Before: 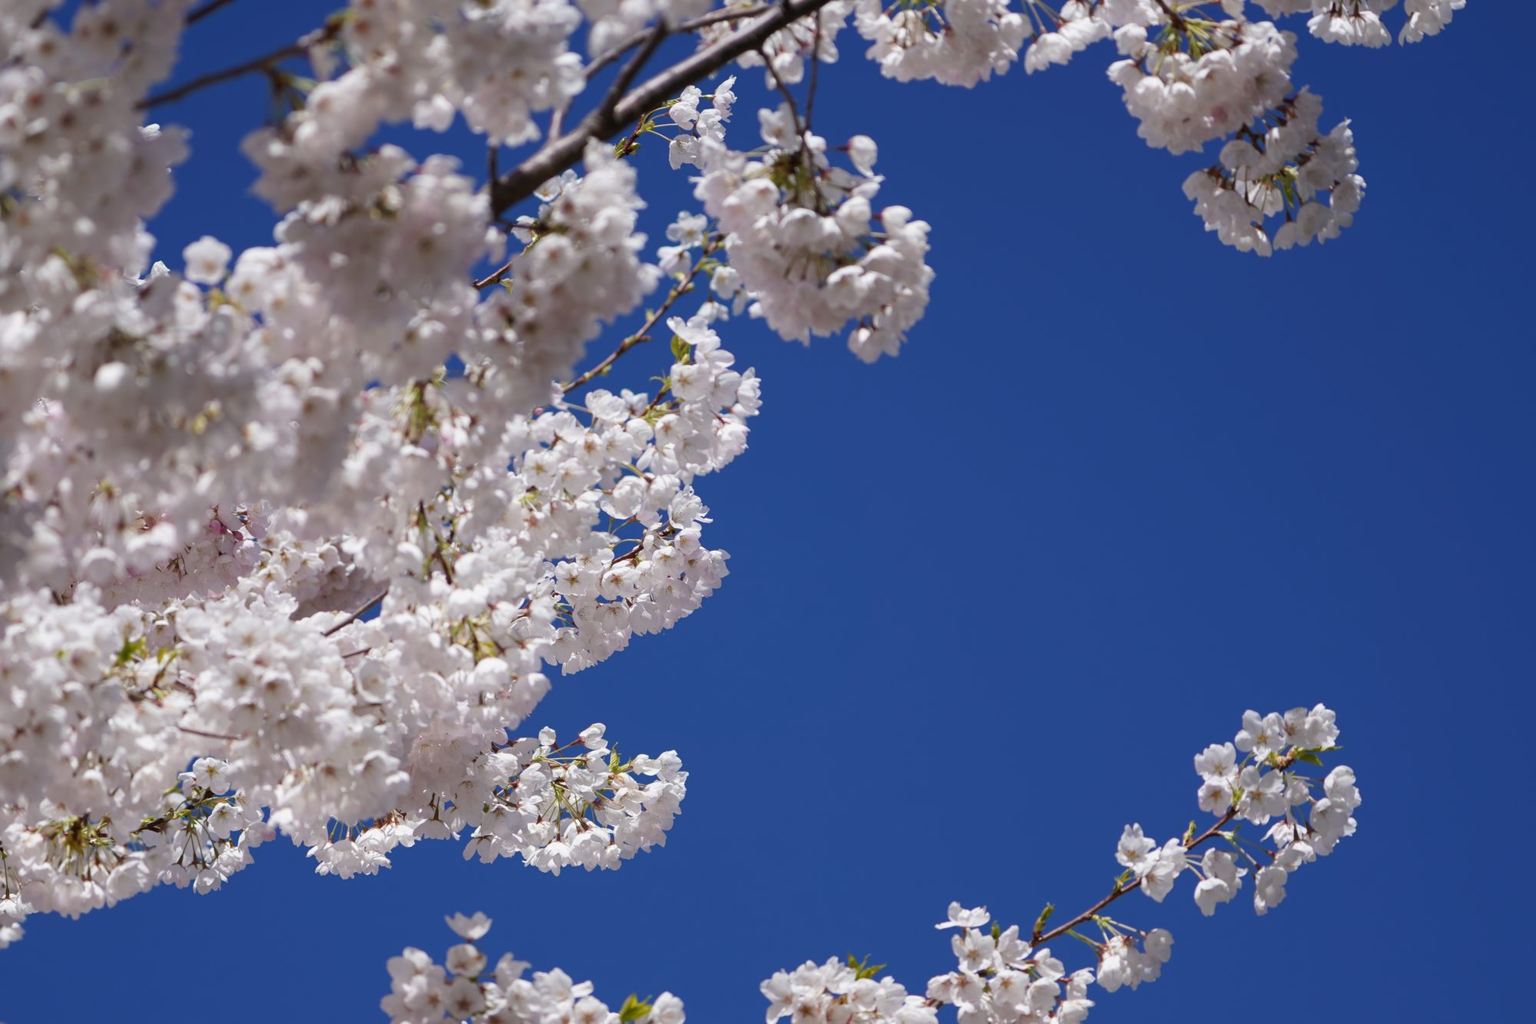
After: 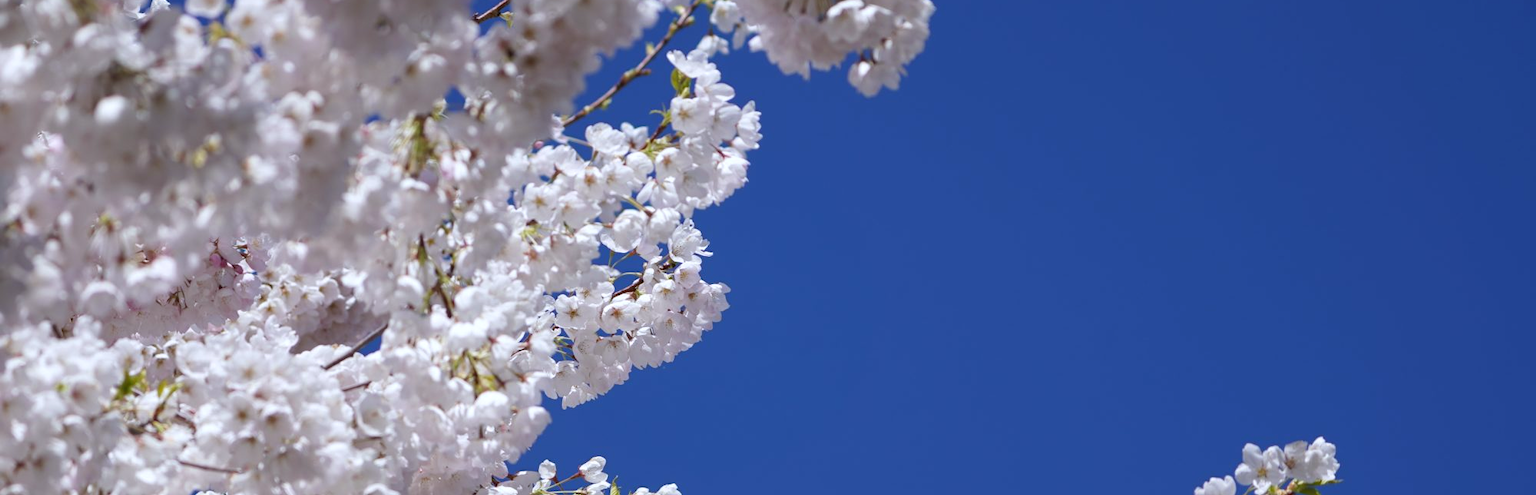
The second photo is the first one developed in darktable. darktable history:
exposure: exposure 0.161 EV, compensate highlight preservation false
white balance: red 0.967, blue 1.049
crop and rotate: top 26.056%, bottom 25.543%
